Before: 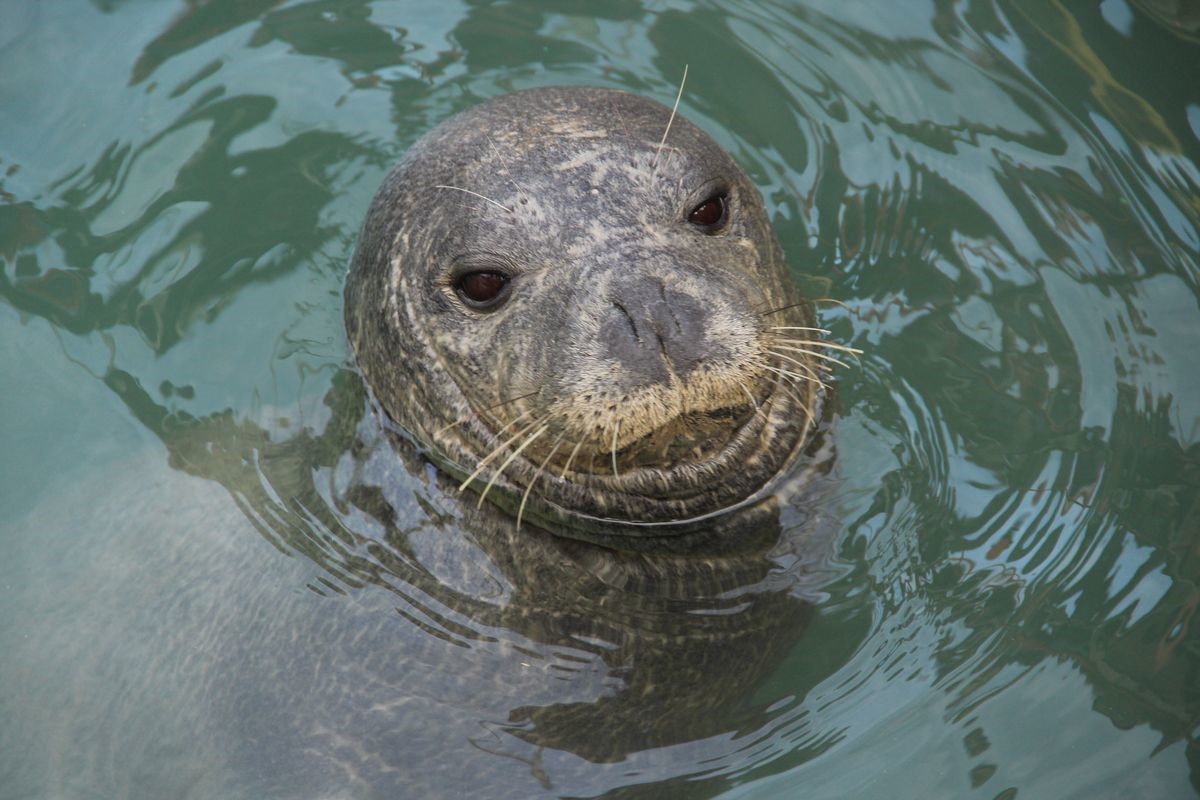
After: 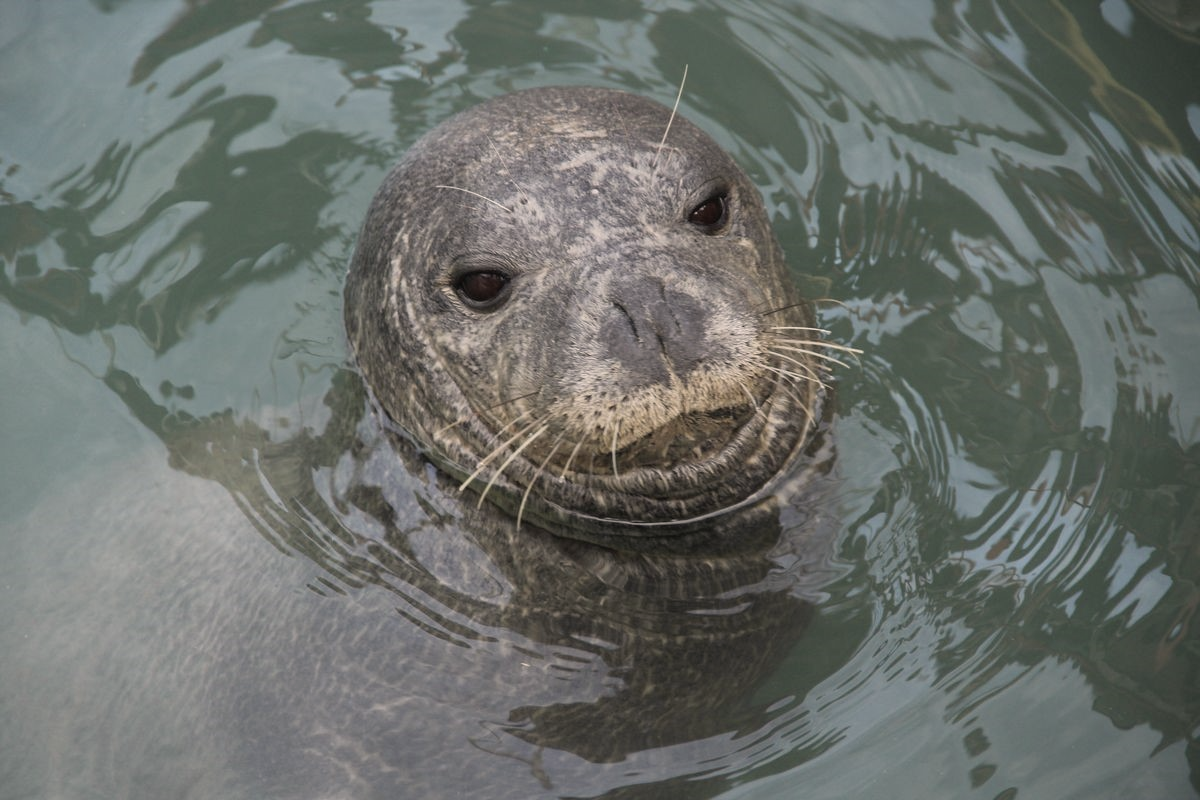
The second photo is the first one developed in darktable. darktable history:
color correction: highlights a* 5.56, highlights b* 5.19, saturation 0.645
